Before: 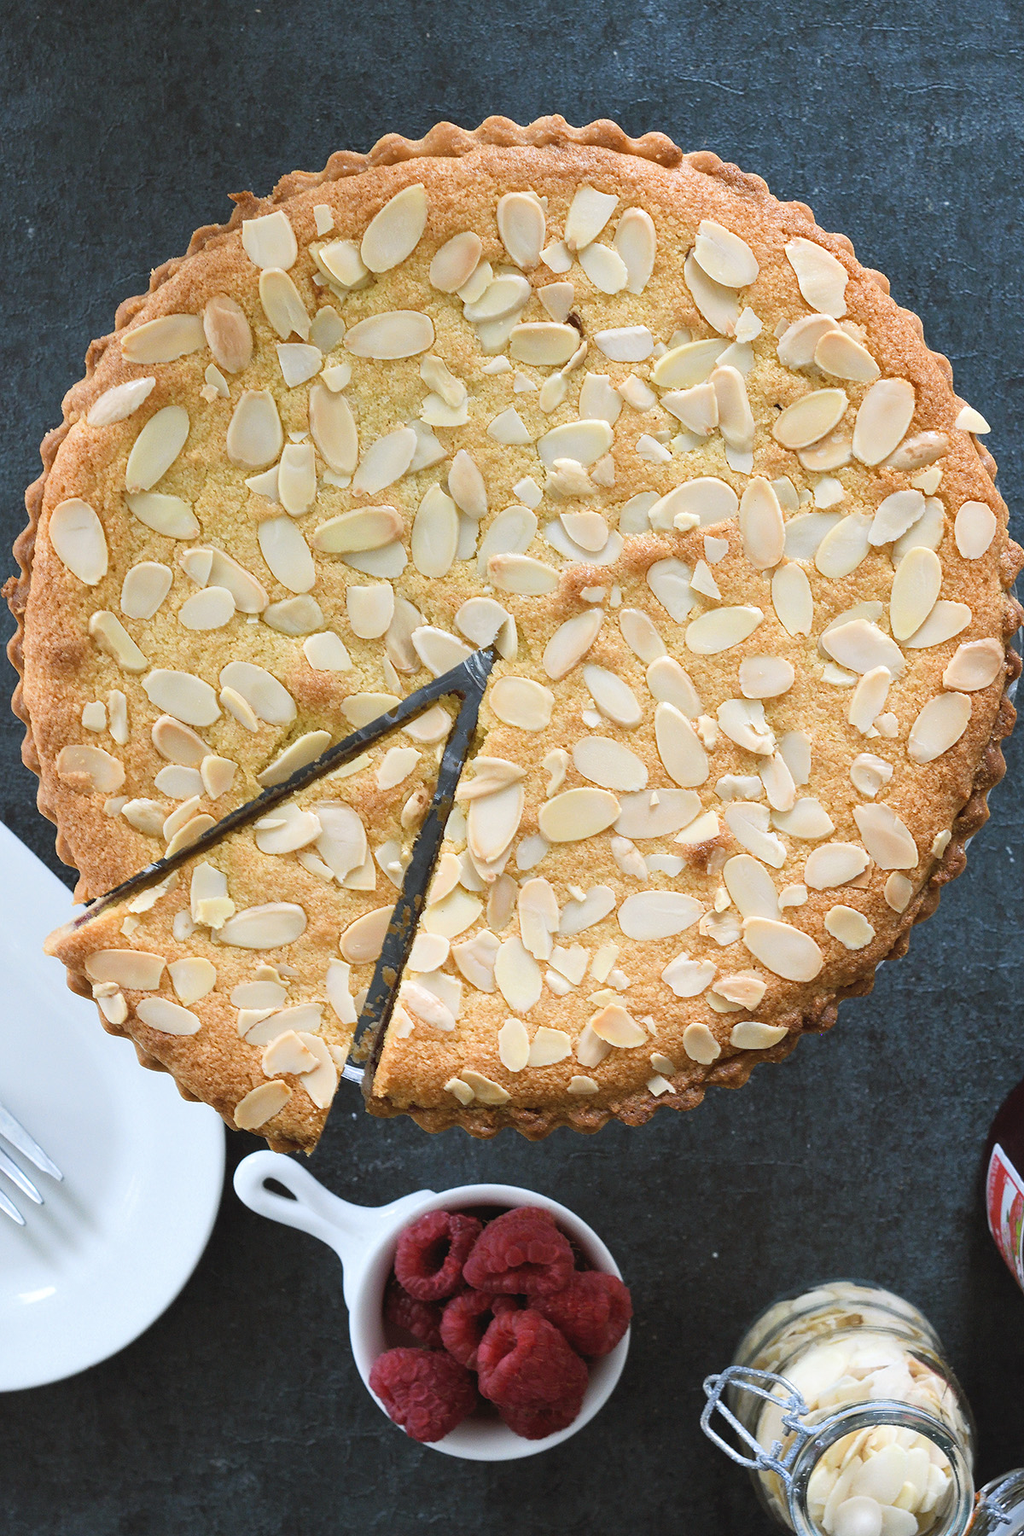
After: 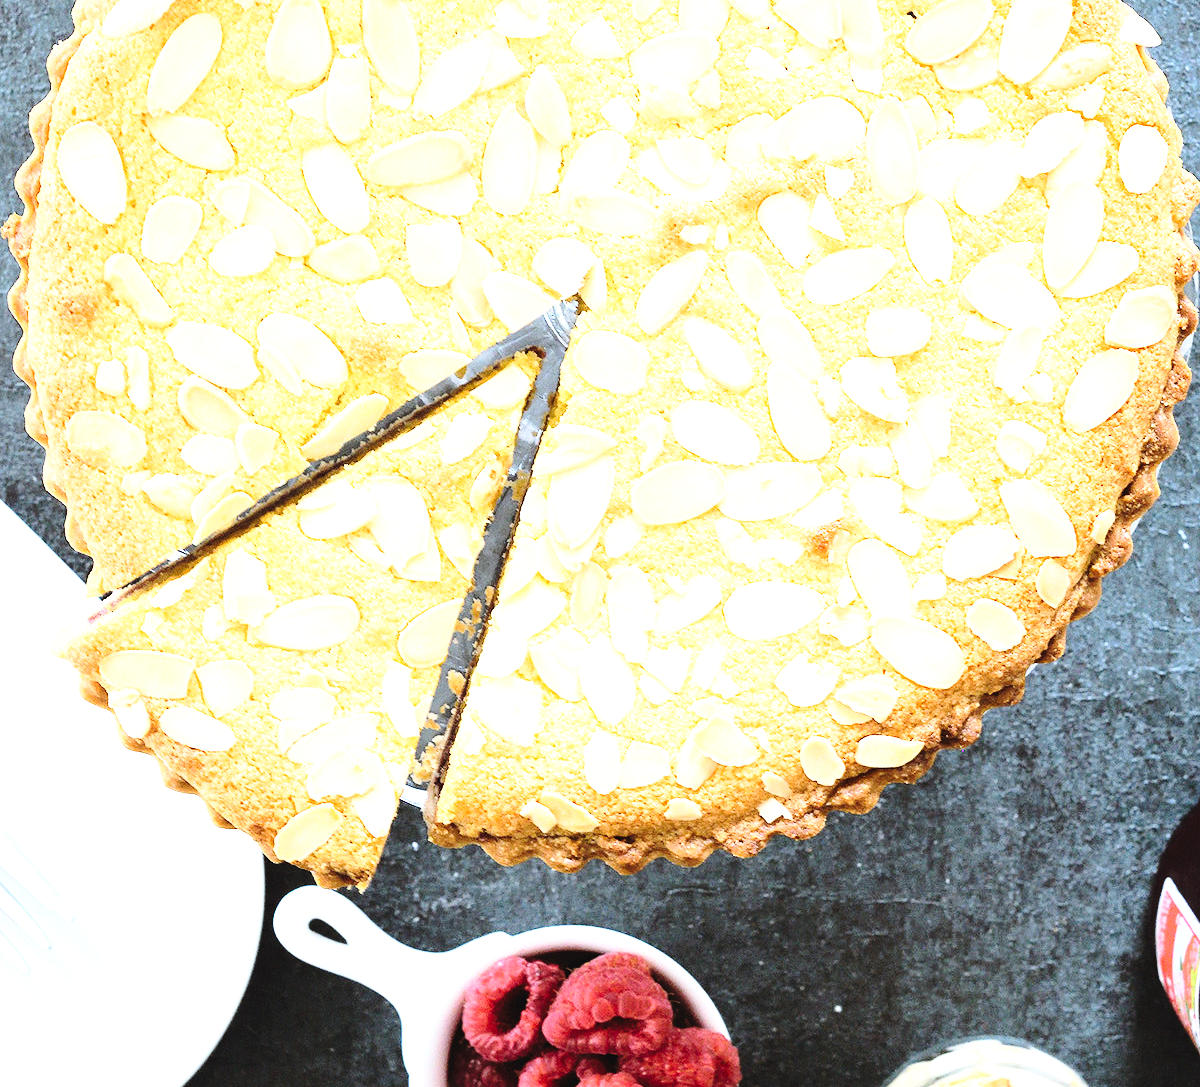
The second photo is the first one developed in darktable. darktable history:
contrast brightness saturation: contrast 0.072
tone equalizer: -7 EV 0.164 EV, -6 EV 0.589 EV, -5 EV 1.12 EV, -4 EV 1.32 EV, -3 EV 1.13 EV, -2 EV 0.6 EV, -1 EV 0.146 EV, edges refinement/feathering 500, mask exposure compensation -1.57 EV, preserve details no
levels: levels [0, 0.476, 0.951]
crop and rotate: top 25.668%, bottom 13.923%
base curve: curves: ch0 [(0, 0) (0.028, 0.03) (0.121, 0.232) (0.46, 0.748) (0.859, 0.968) (1, 1)], preserve colors none
